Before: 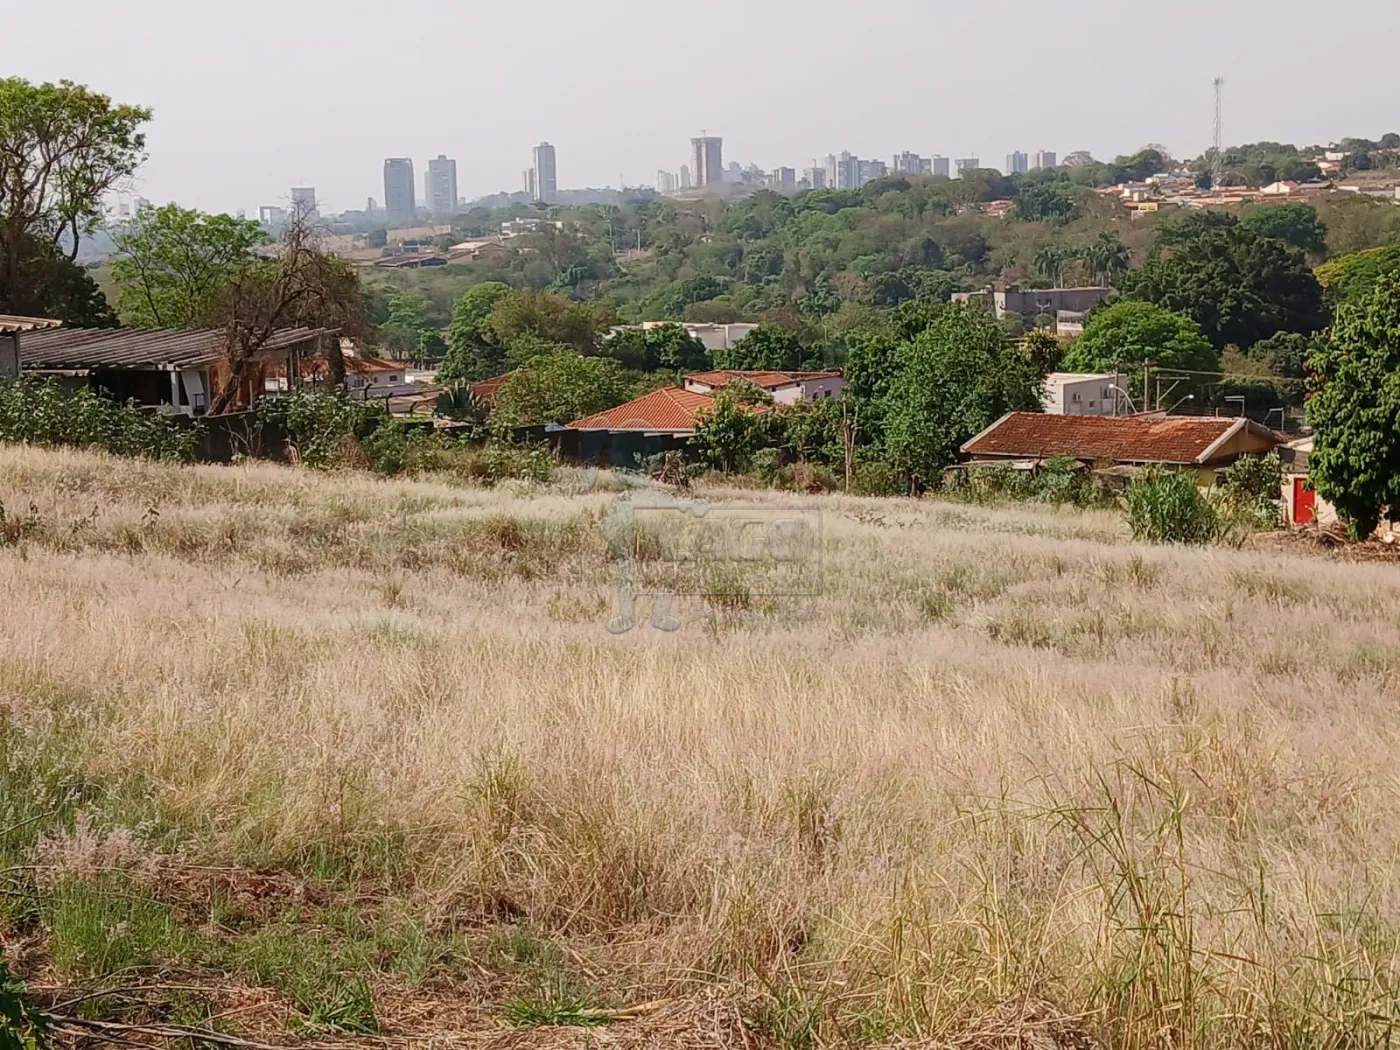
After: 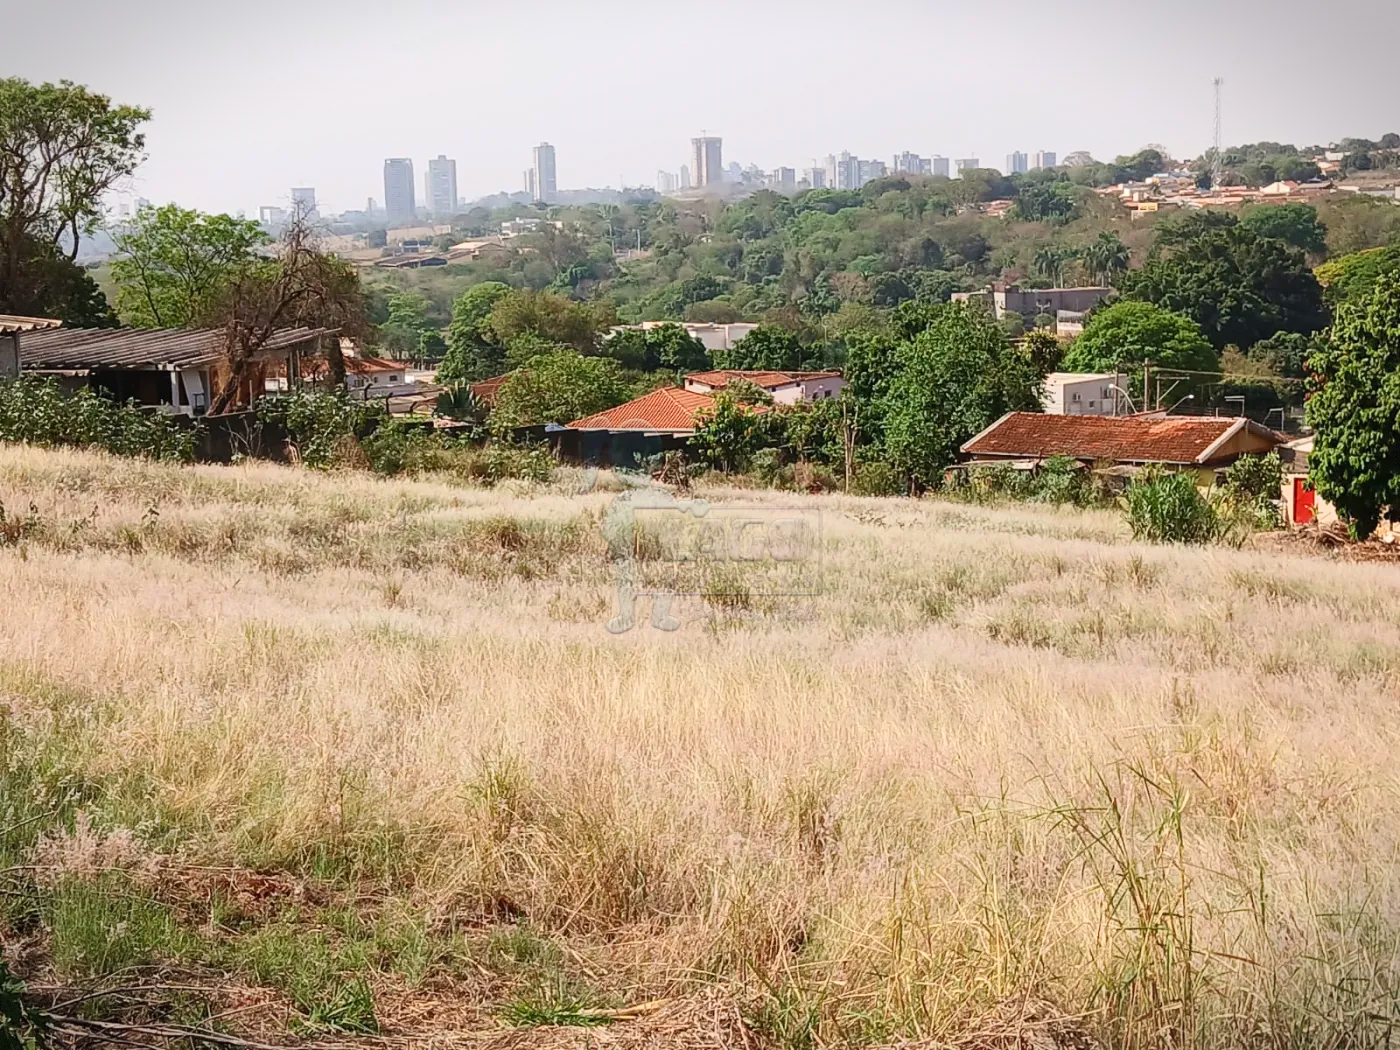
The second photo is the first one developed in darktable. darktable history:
vignetting: fall-off start 100%, brightness -0.406, saturation -0.3, width/height ratio 1.324, dithering 8-bit output, unbound false
contrast brightness saturation: contrast 0.2, brightness 0.15, saturation 0.14
